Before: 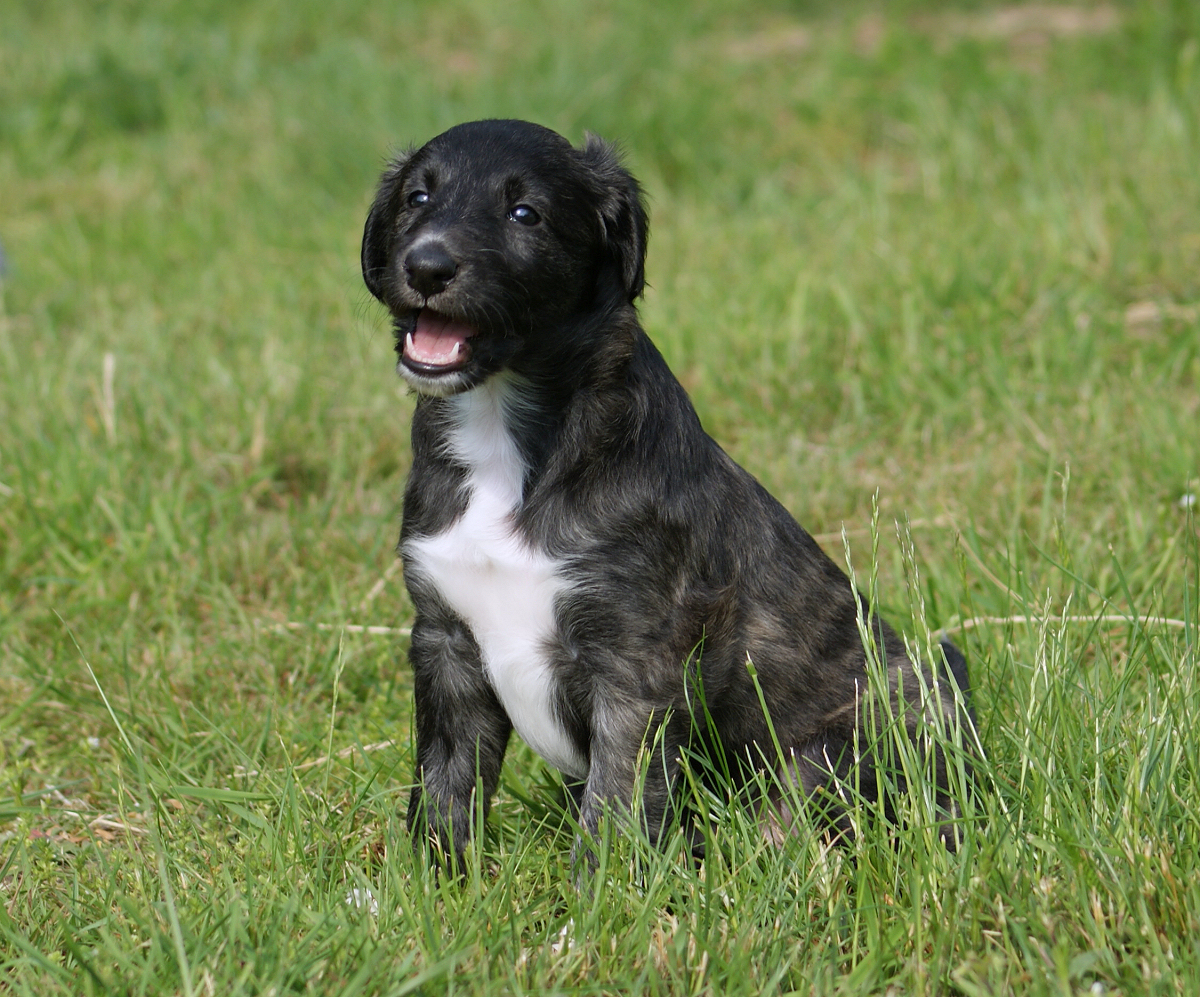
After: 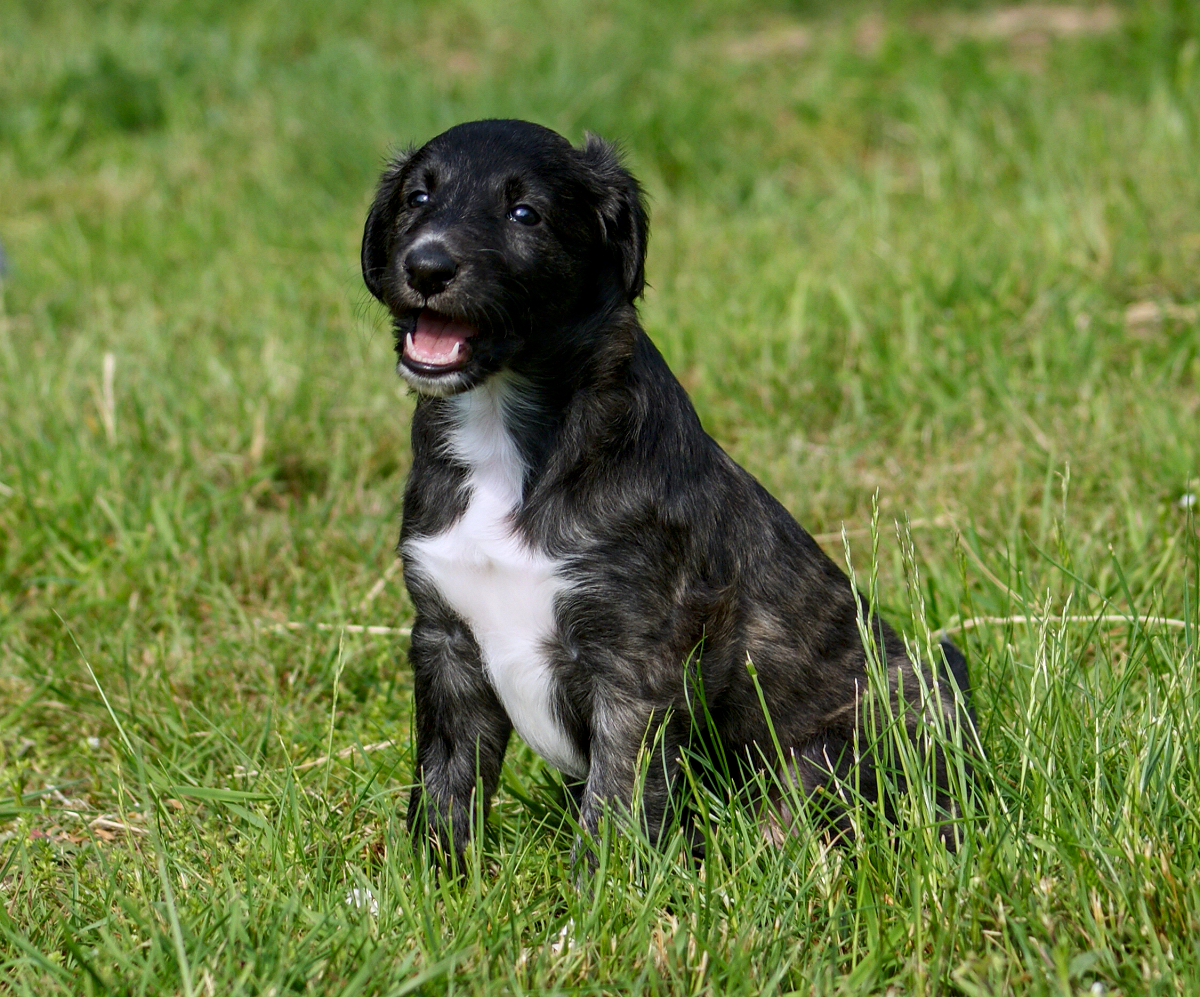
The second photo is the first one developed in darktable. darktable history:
local contrast: on, module defaults
contrast brightness saturation: contrast 0.13, brightness -0.05, saturation 0.16
